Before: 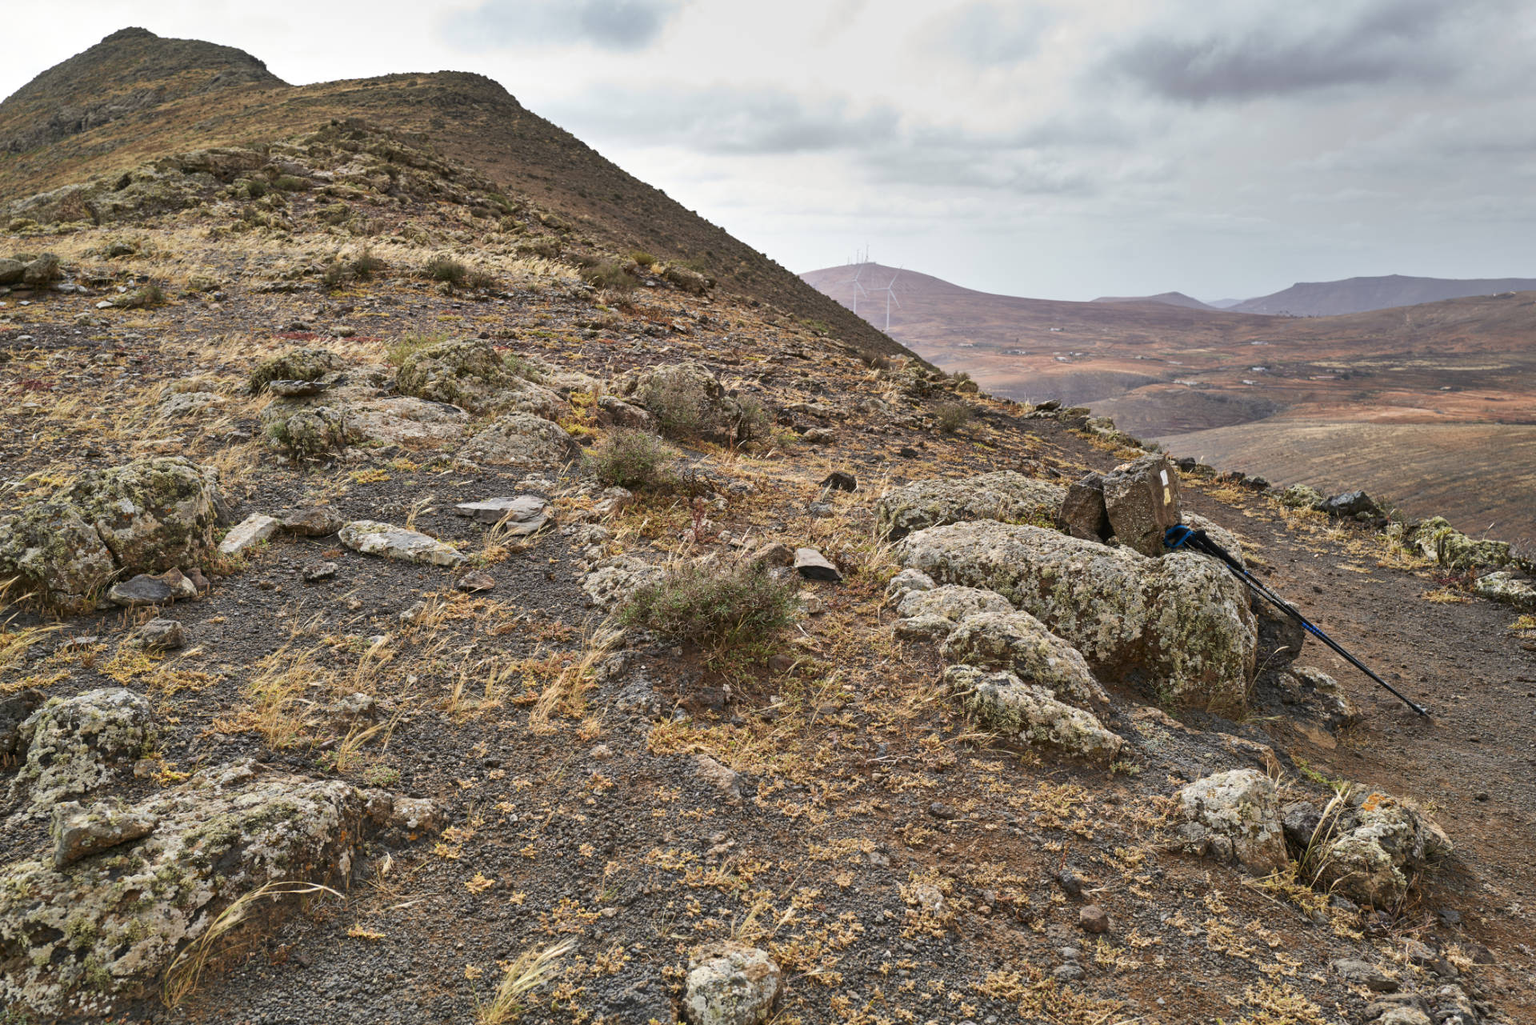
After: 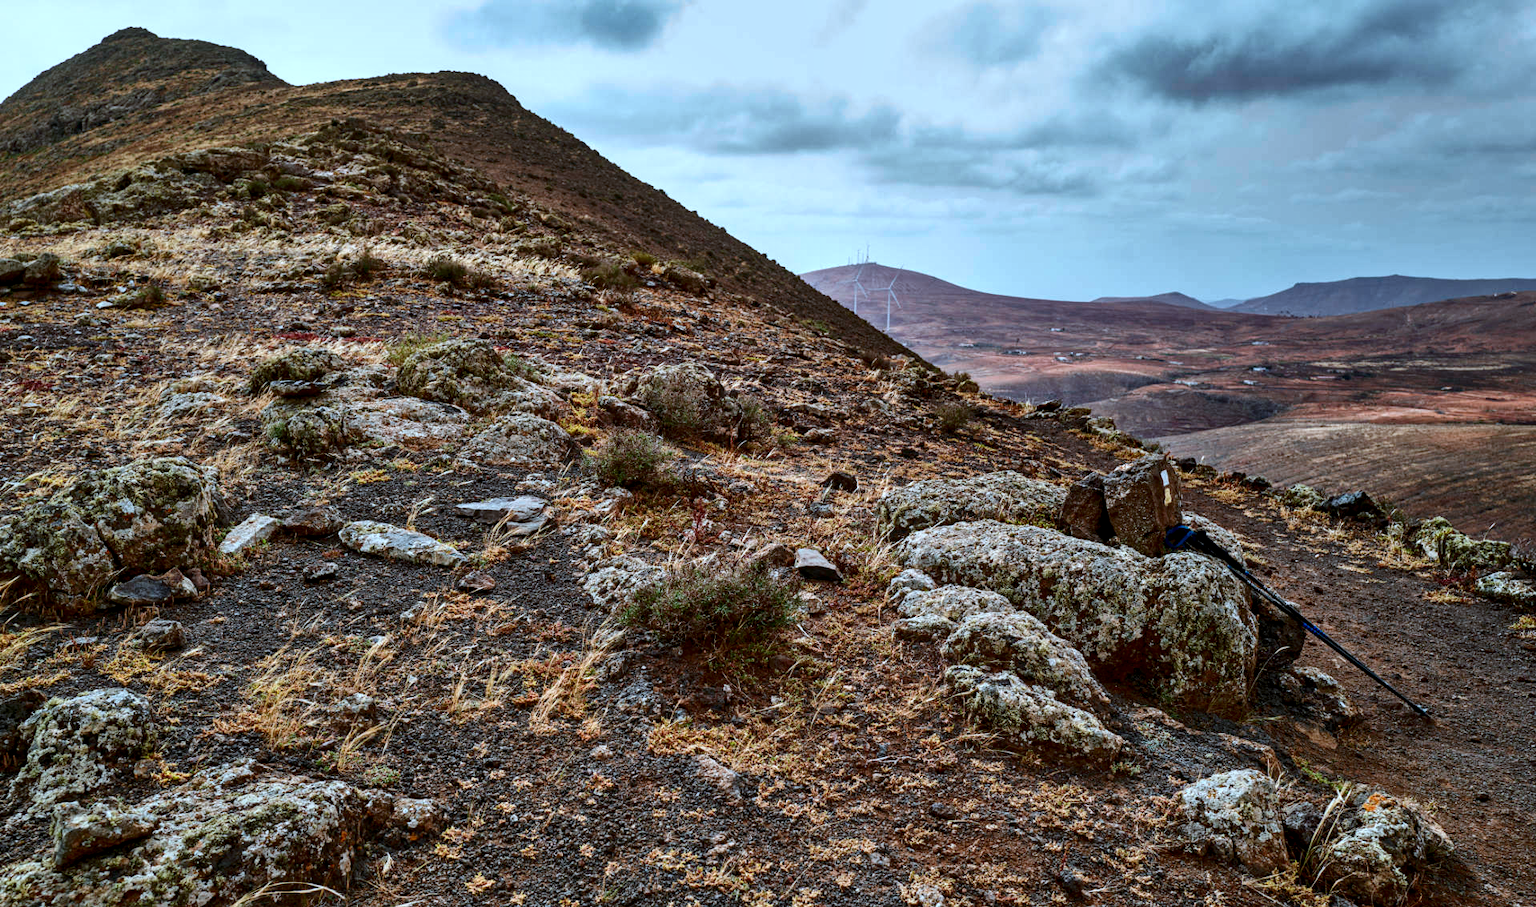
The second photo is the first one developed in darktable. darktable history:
local contrast: detail 130%
haze removal: compatibility mode true, adaptive false
color correction: highlights a* -8.93, highlights b* -22.5
contrast brightness saturation: contrast 0.131, brightness -0.224, saturation 0.145
crop and rotate: top 0%, bottom 11.403%
